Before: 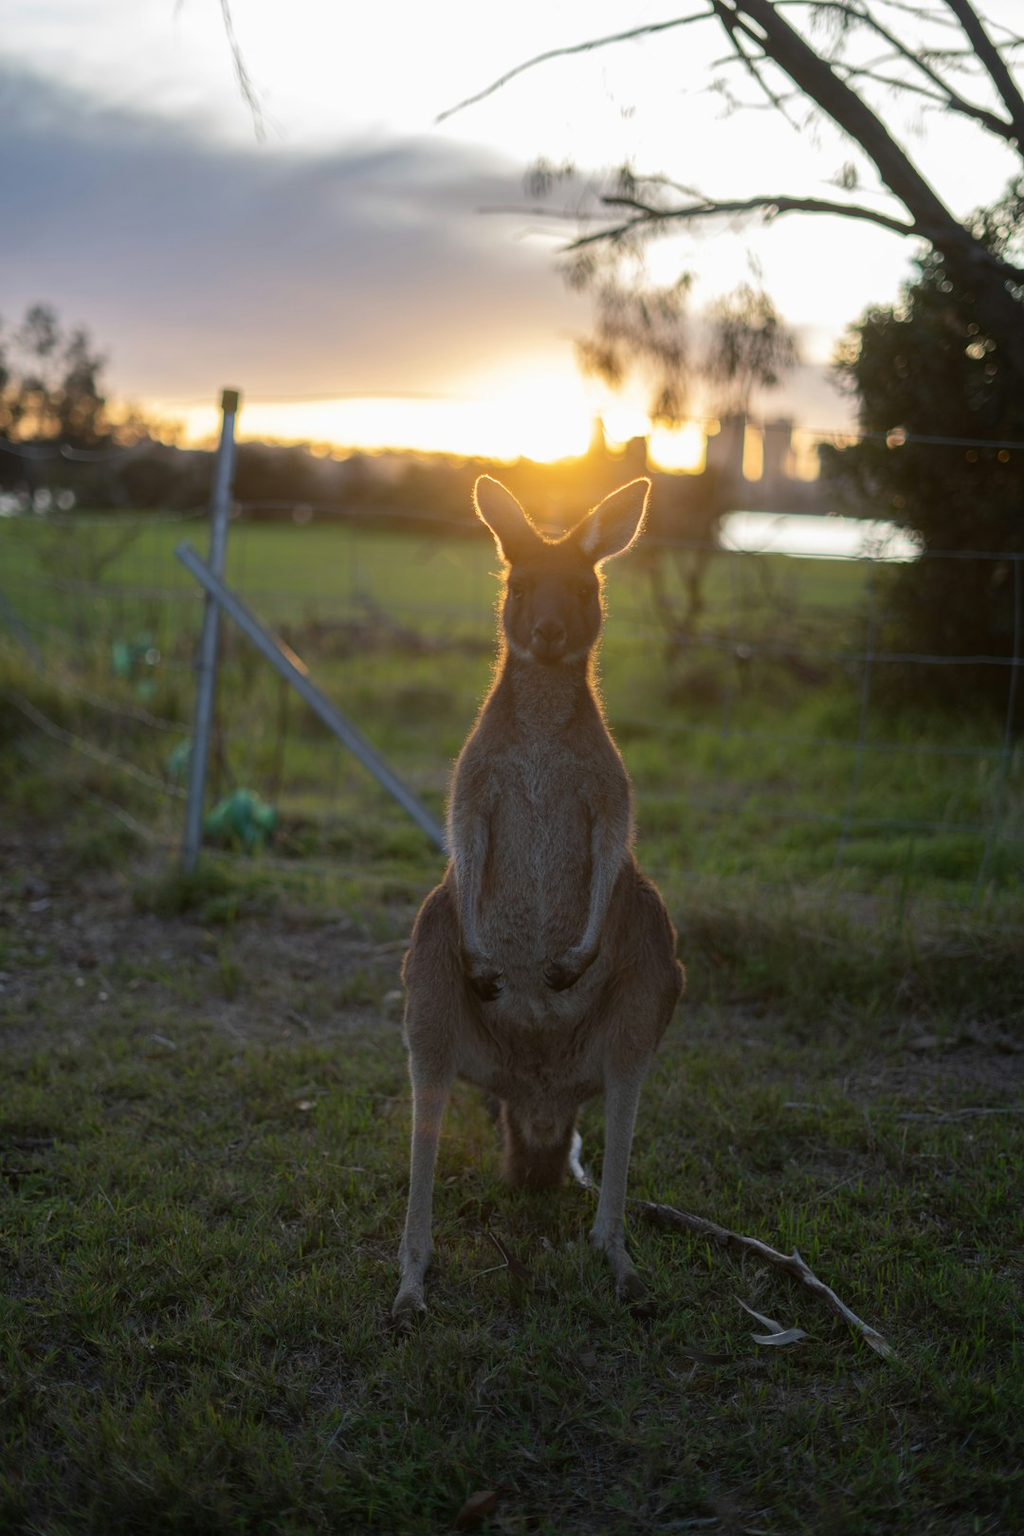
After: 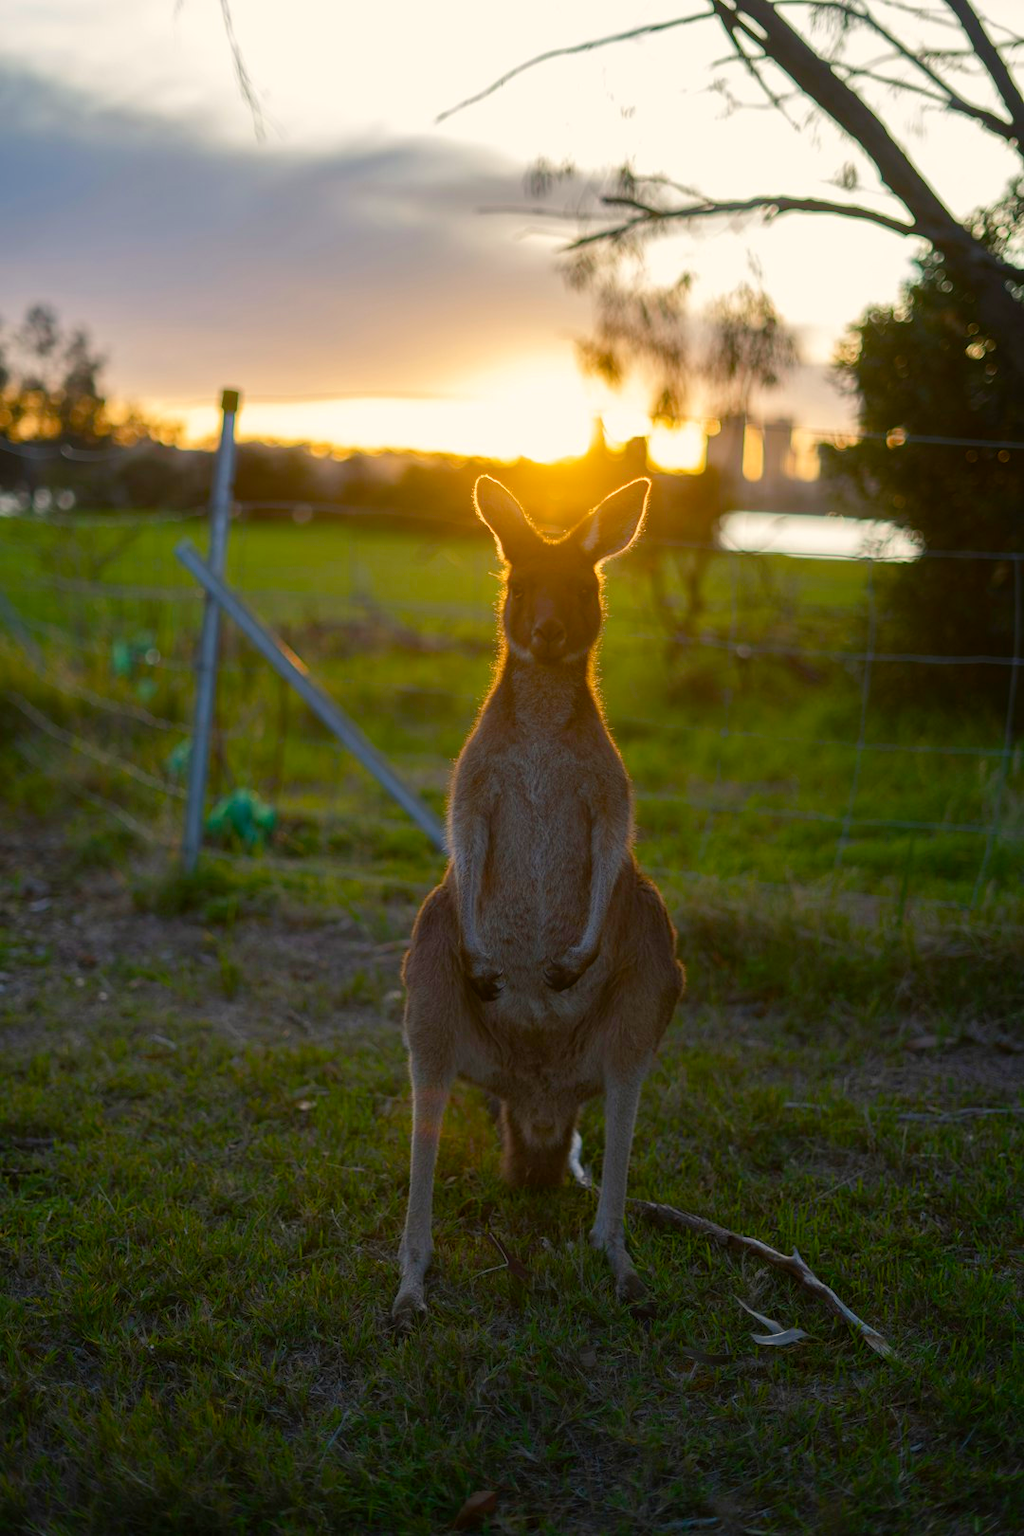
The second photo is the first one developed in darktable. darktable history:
color balance rgb: power › hue 74.57°, highlights gain › chroma 3.075%, highlights gain › hue 75.95°, linear chroma grading › global chroma 20.469%, perceptual saturation grading › global saturation 20%, perceptual saturation grading › highlights -24.866%, perceptual saturation grading › shadows 49.308%
